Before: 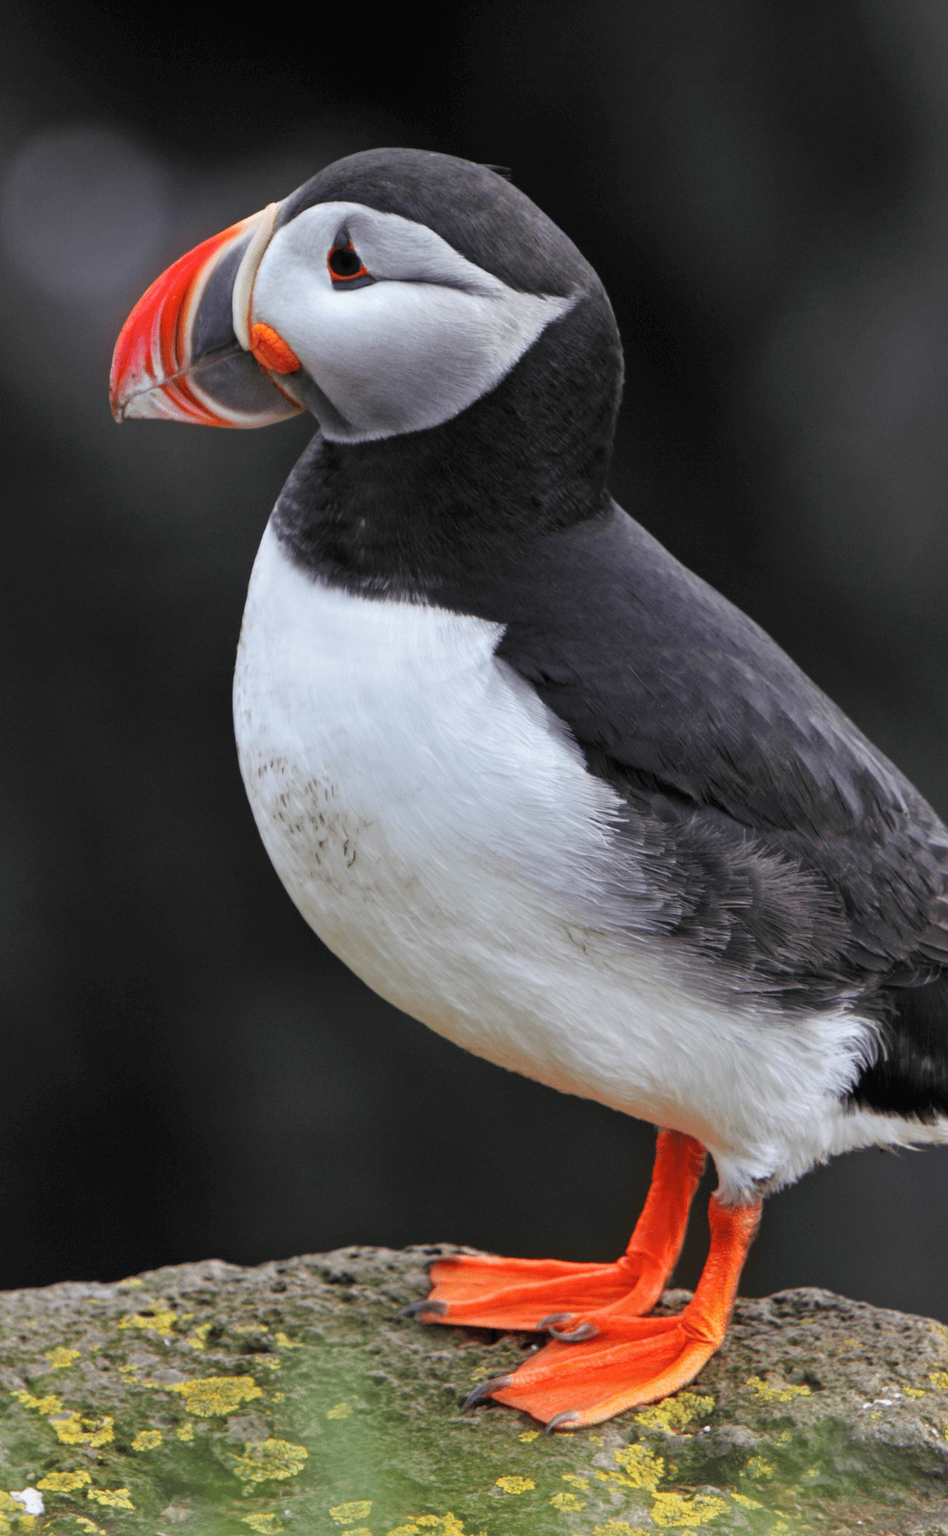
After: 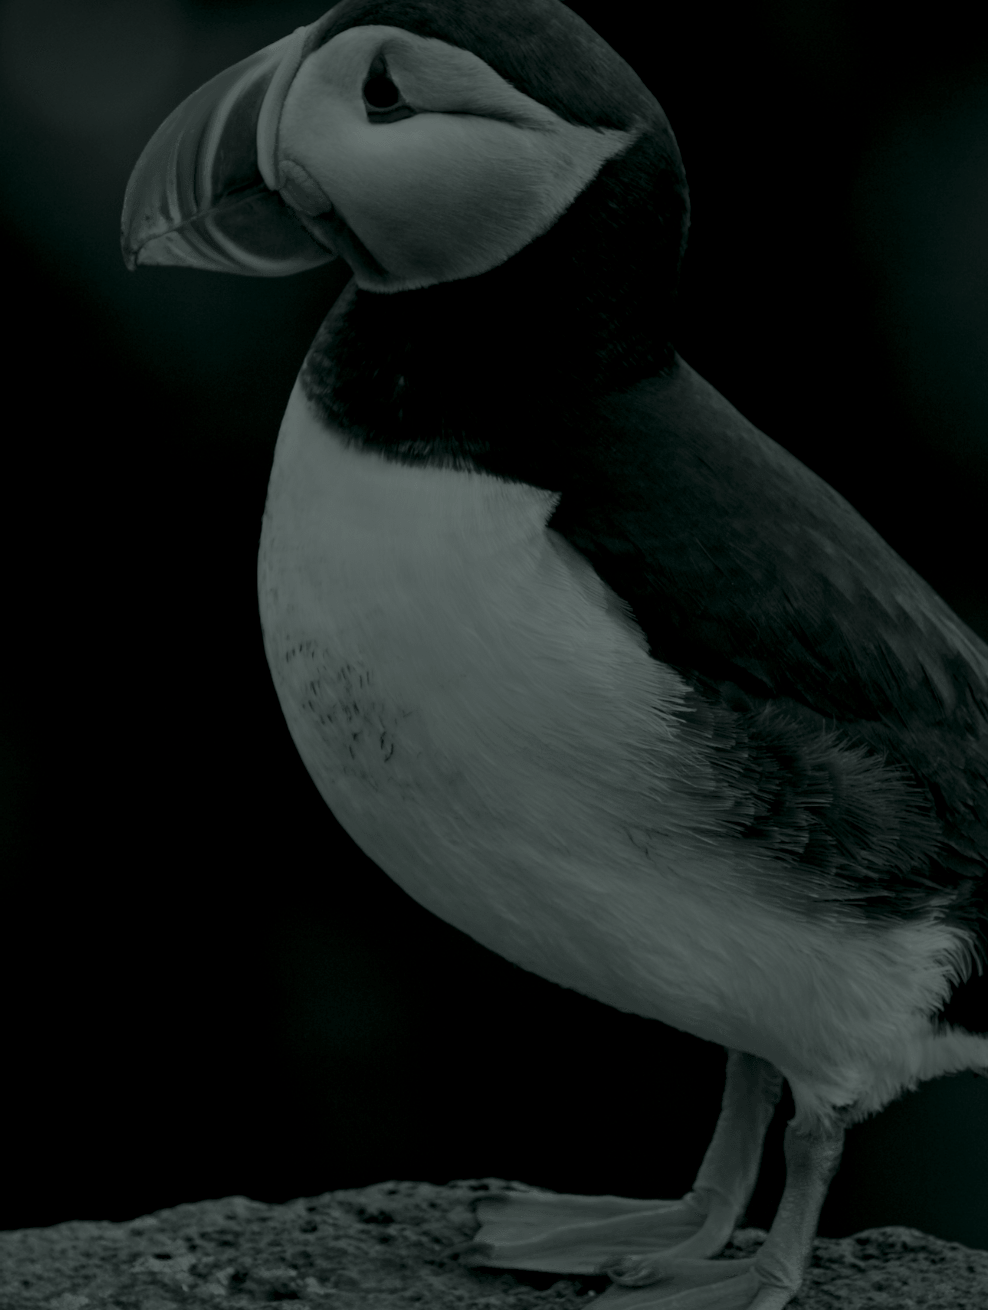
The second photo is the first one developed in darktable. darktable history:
crop and rotate: angle 0.03°, top 11.643%, right 5.651%, bottom 11.189%
exposure: black level correction 0, exposure 0.7 EV, compensate exposure bias true, compensate highlight preservation false
contrast brightness saturation: contrast 0.06, brightness -0.01, saturation -0.23
colorize: hue 90°, saturation 19%, lightness 1.59%, version 1
tone equalizer: -8 EV -0.55 EV
color correction: saturation 0.5
